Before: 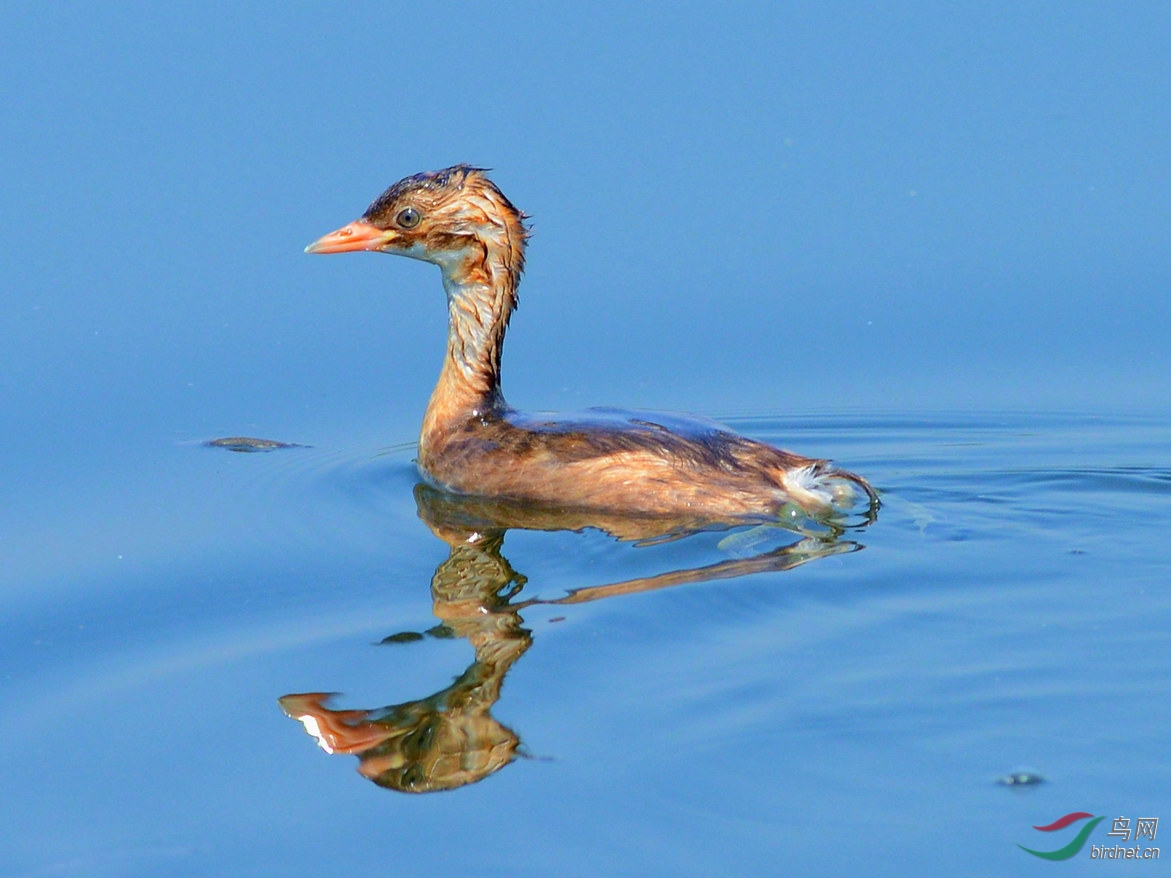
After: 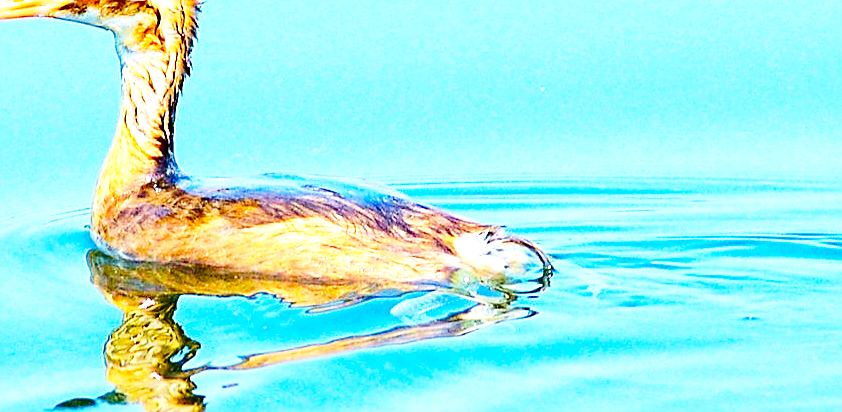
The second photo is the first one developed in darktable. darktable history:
color balance rgb: power › hue 327.08°, highlights gain › chroma 2.028%, highlights gain › hue 73.62°, linear chroma grading › global chroma 15.638%, perceptual saturation grading › global saturation 0.956%, global vibrance 50.171%
base curve: curves: ch0 [(0, 0) (0.028, 0.03) (0.121, 0.232) (0.46, 0.748) (0.859, 0.968) (1, 1)], preserve colors none
tone equalizer: -8 EV -0.408 EV, -7 EV -0.415 EV, -6 EV -0.311 EV, -5 EV -0.246 EV, -3 EV 0.238 EV, -2 EV 0.333 EV, -1 EV 0.384 EV, +0 EV 0.401 EV, edges refinement/feathering 500, mask exposure compensation -1.26 EV, preserve details no
sharpen: amount 0.889
exposure: black level correction 0, exposure 0.899 EV, compensate exposure bias true, compensate highlight preservation false
contrast brightness saturation: brightness -0.087
crop and rotate: left 28.057%, top 26.729%, bottom 26.34%
